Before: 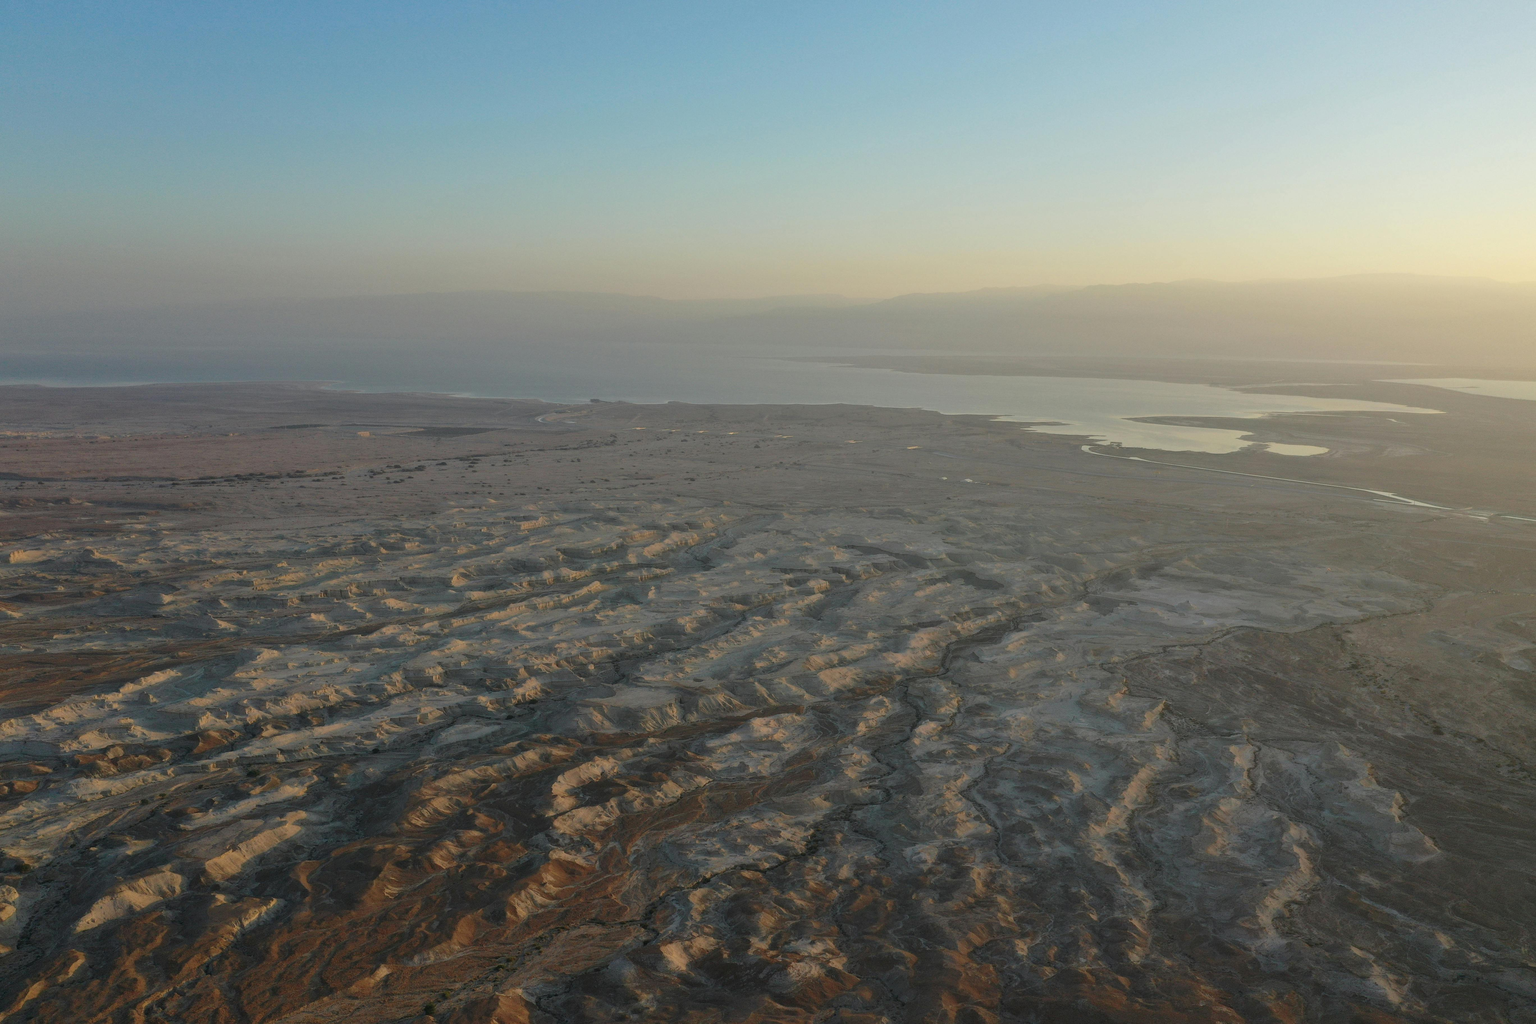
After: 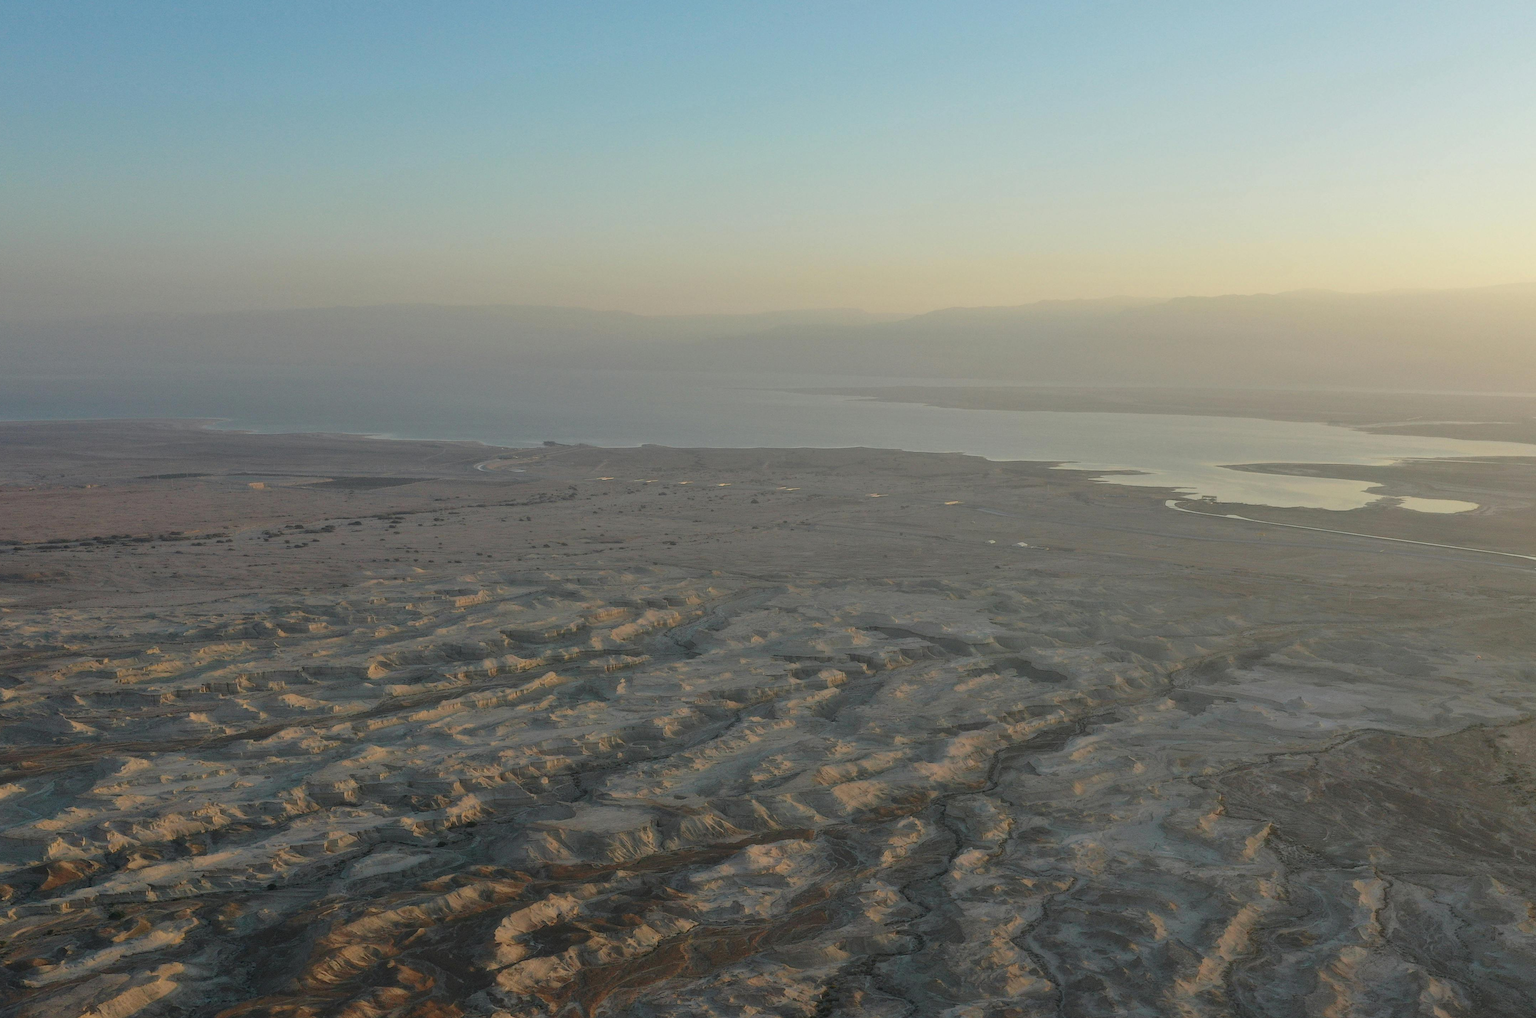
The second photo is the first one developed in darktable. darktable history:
crop and rotate: left 10.517%, top 4.974%, right 10.501%, bottom 16.486%
